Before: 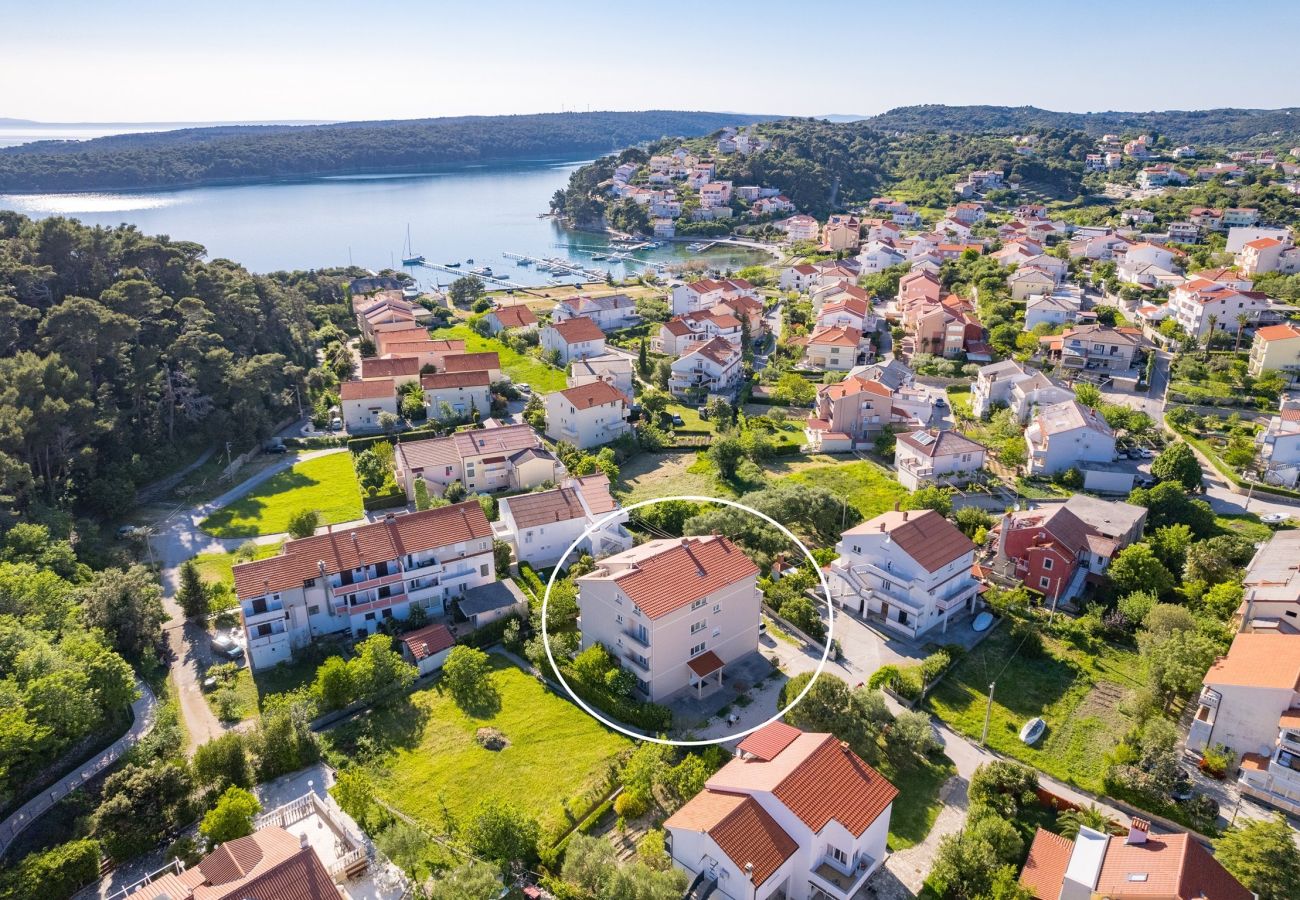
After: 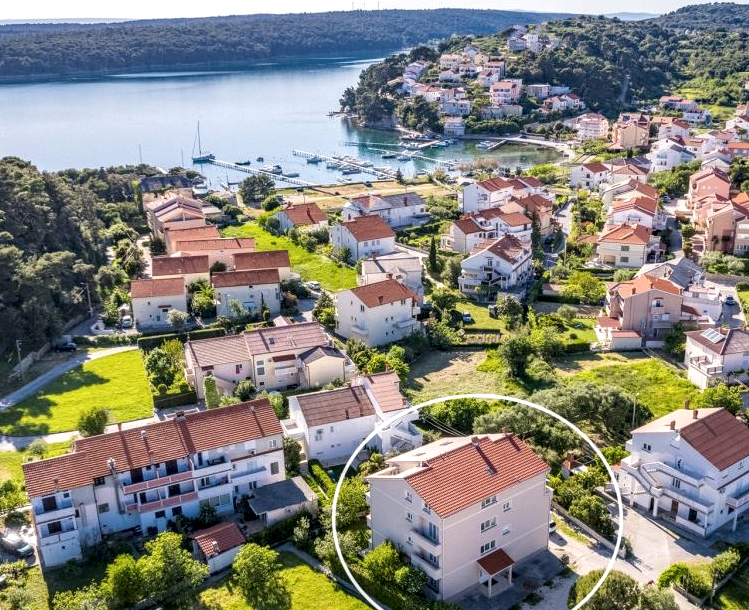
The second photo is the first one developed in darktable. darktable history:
crop: left 16.23%, top 11.373%, right 26.128%, bottom 20.759%
local contrast: detail 150%
